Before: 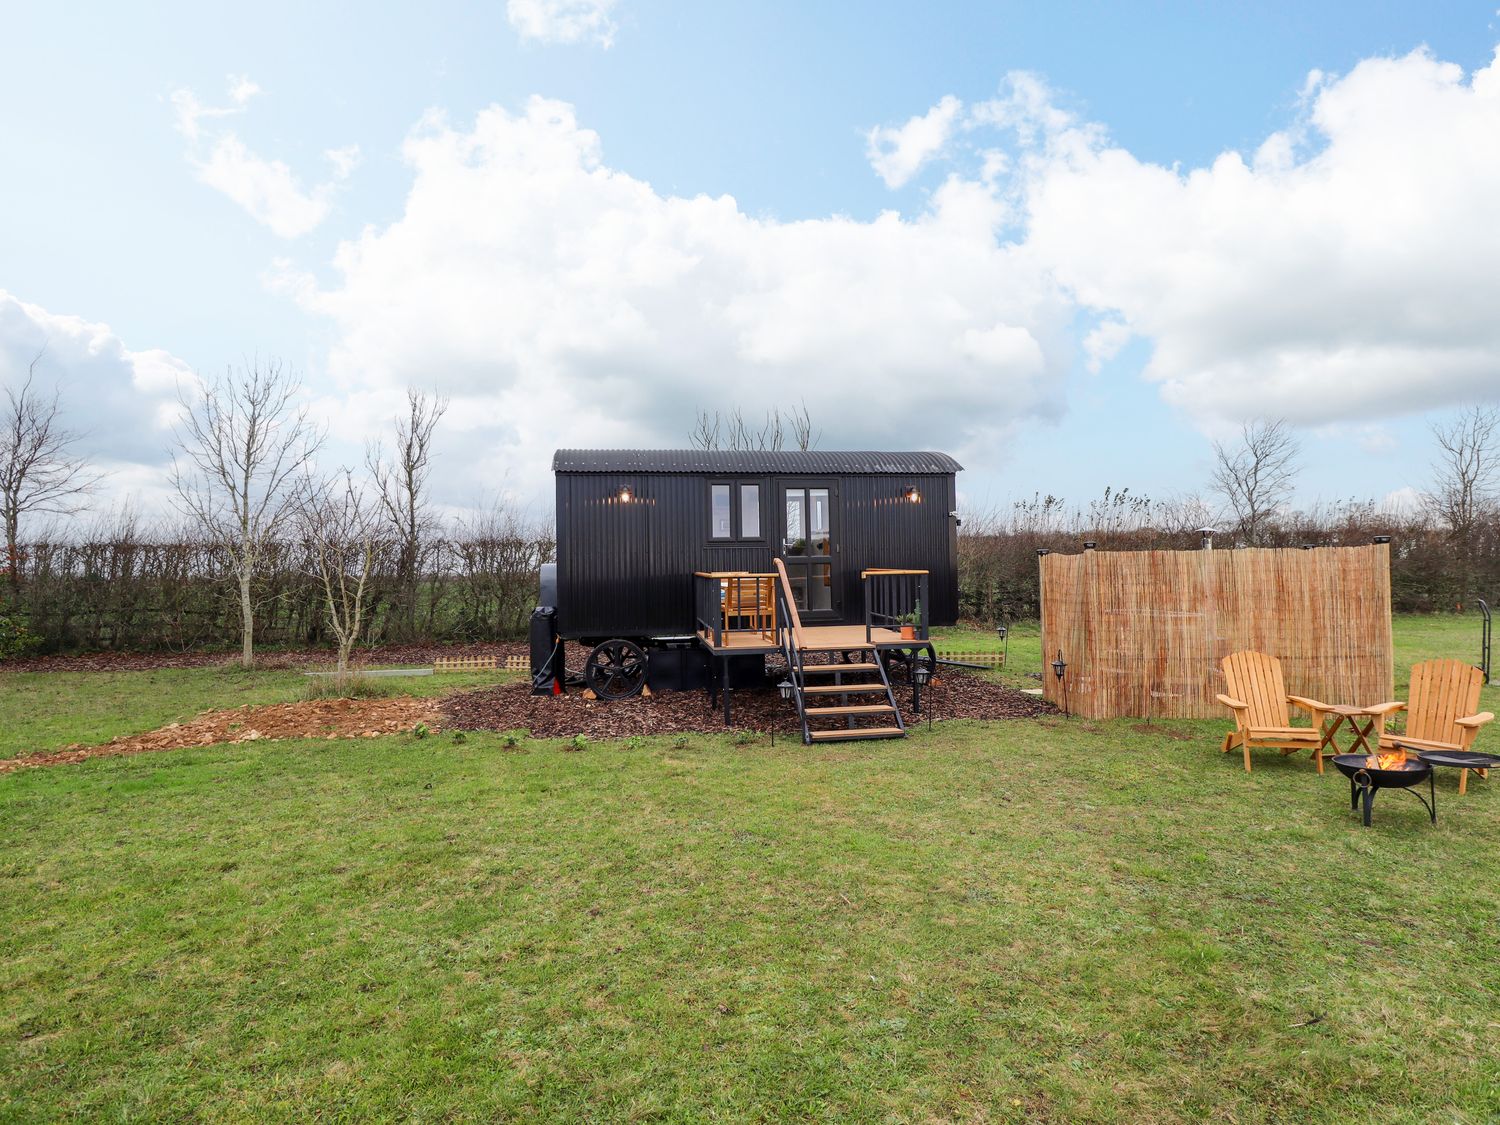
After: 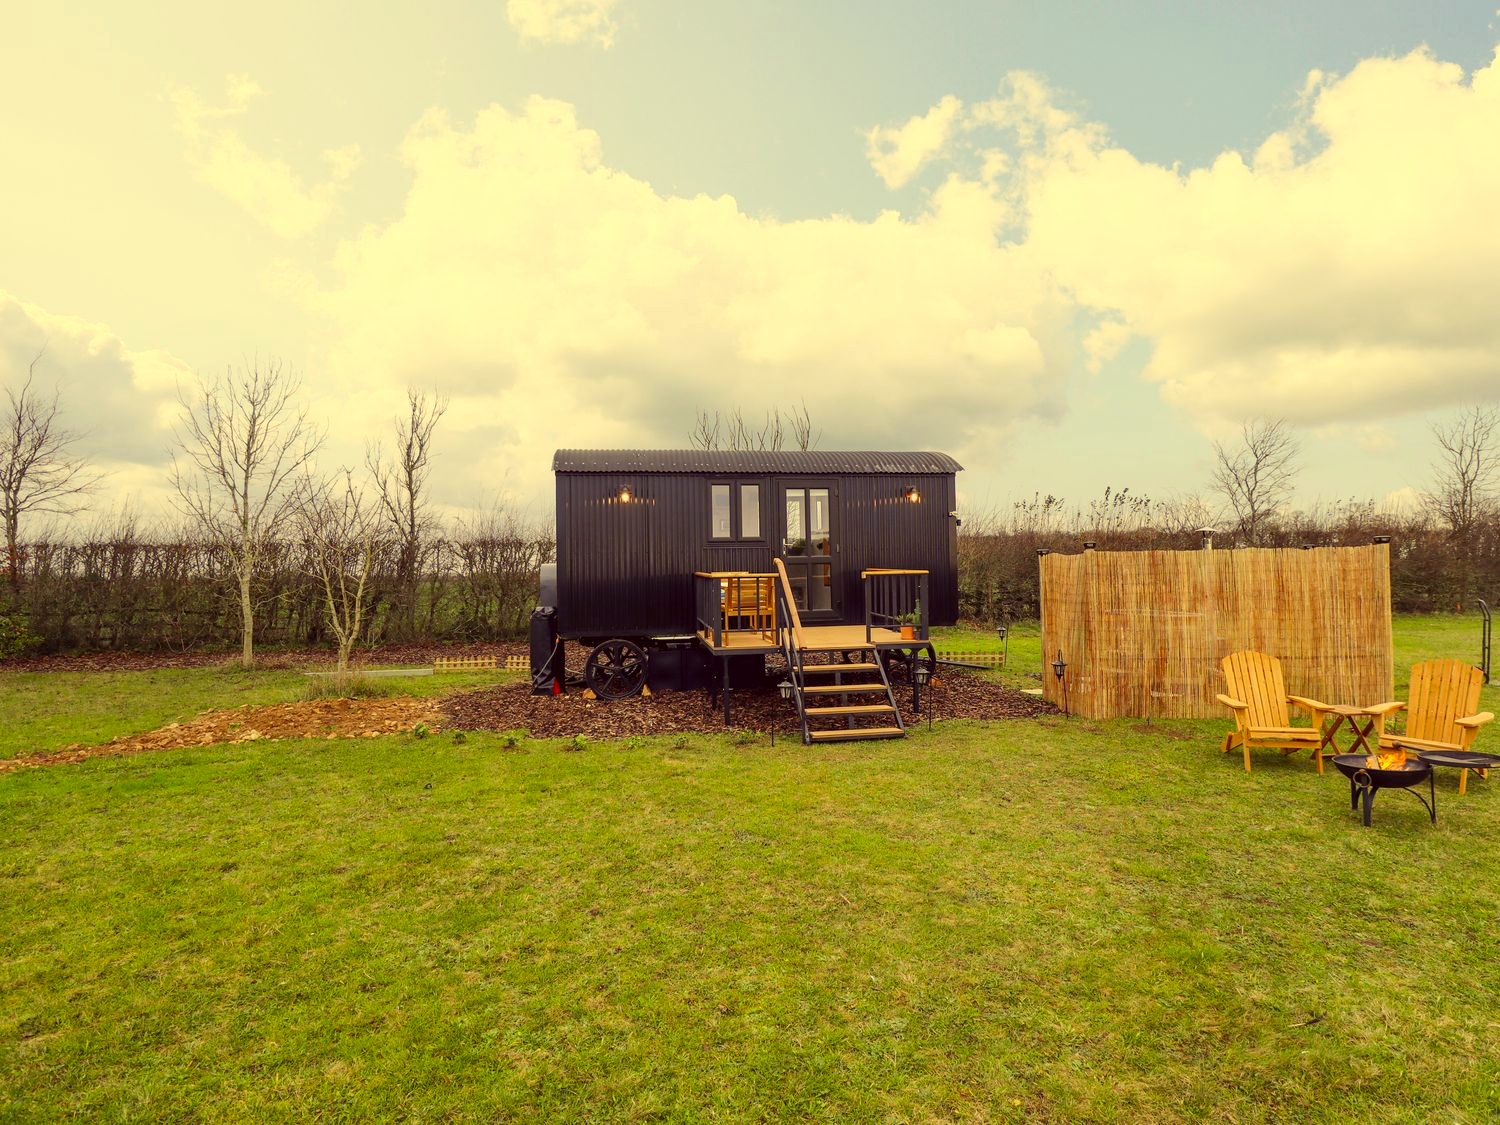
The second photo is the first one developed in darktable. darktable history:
color correction: highlights a* -0.598, highlights b* 39.83, shadows a* 9.33, shadows b* -0.566
